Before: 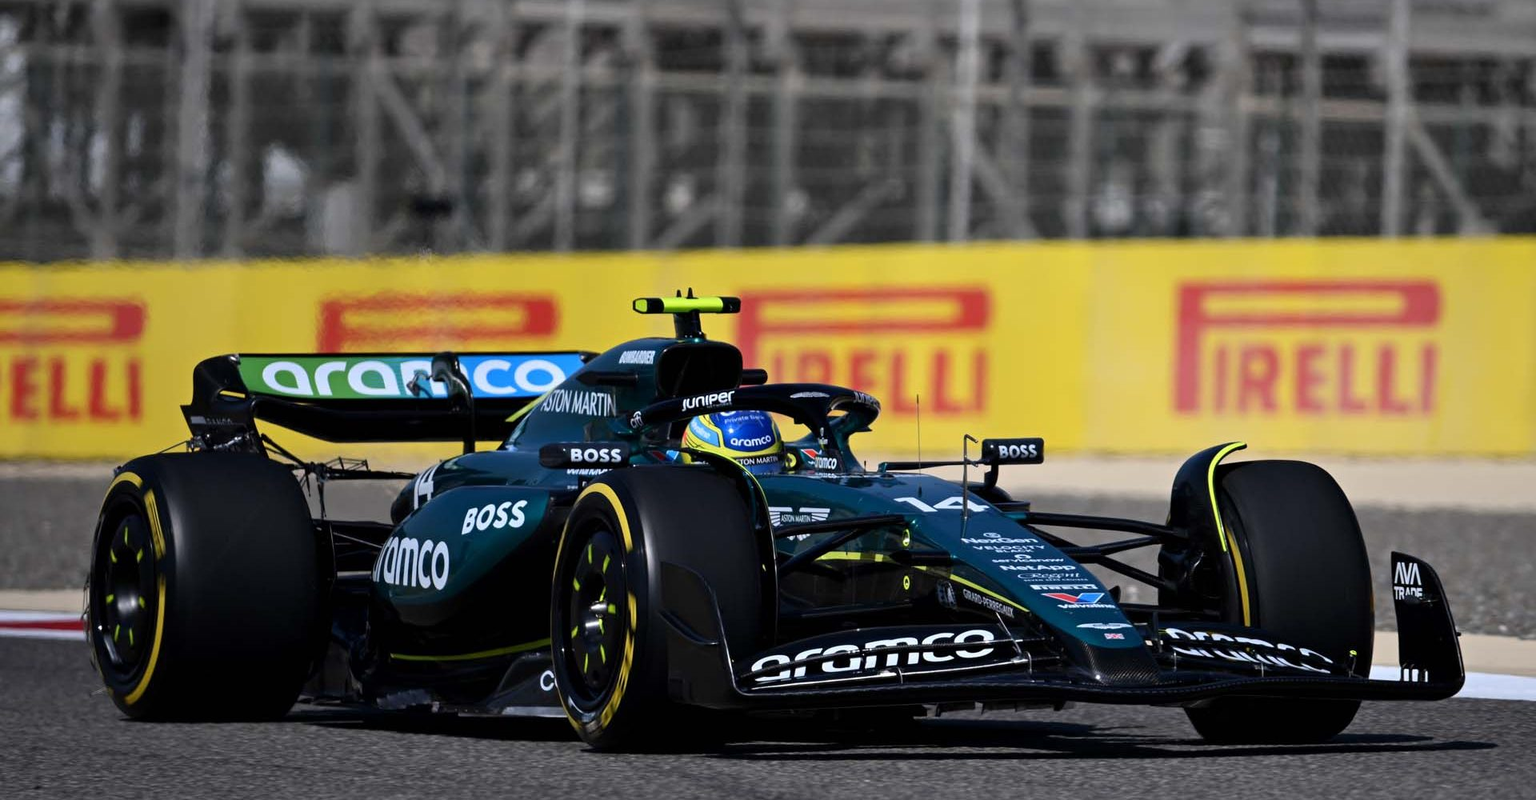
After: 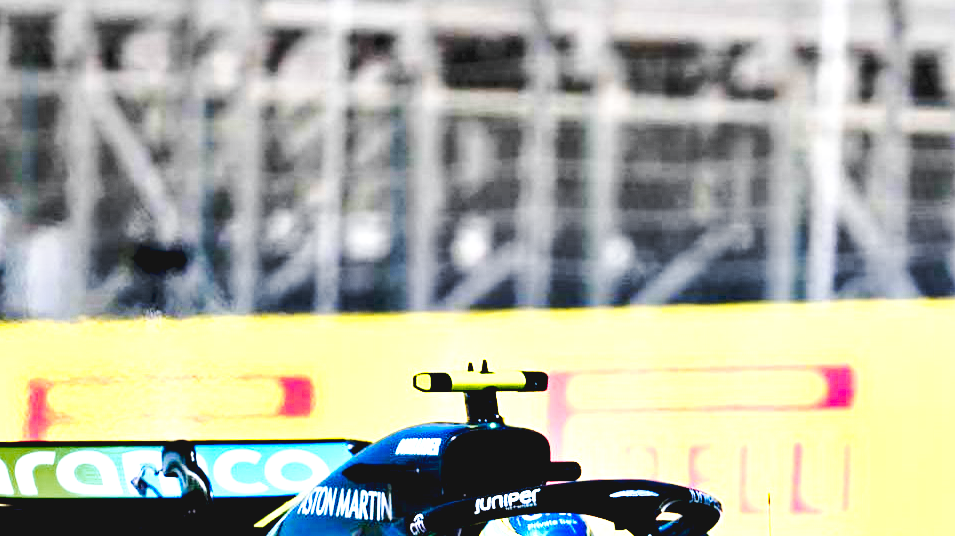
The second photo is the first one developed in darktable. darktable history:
contrast equalizer: octaves 7, y [[0.627 ×6], [0.563 ×6], [0 ×6], [0 ×6], [0 ×6]]
color zones: curves: ch0 [(0.099, 0.624) (0.257, 0.596) (0.384, 0.376) (0.529, 0.492) (0.697, 0.564) (0.768, 0.532) (0.908, 0.644)]; ch1 [(0.112, 0.564) (0.254, 0.612) (0.432, 0.676) (0.592, 0.456) (0.743, 0.684) (0.888, 0.536)]; ch2 [(0.25, 0.5) (0.469, 0.36) (0.75, 0.5)]
color balance rgb: perceptual saturation grading › global saturation 0.639%, global vibrance 20%
exposure: black level correction 0.001, exposure 1.042 EV, compensate highlight preservation false
crop: left 19.696%, right 30.531%, bottom 46.335%
base curve: curves: ch0 [(0, 0.007) (0.028, 0.063) (0.121, 0.311) (0.46, 0.743) (0.859, 0.957) (1, 1)], preserve colors none
